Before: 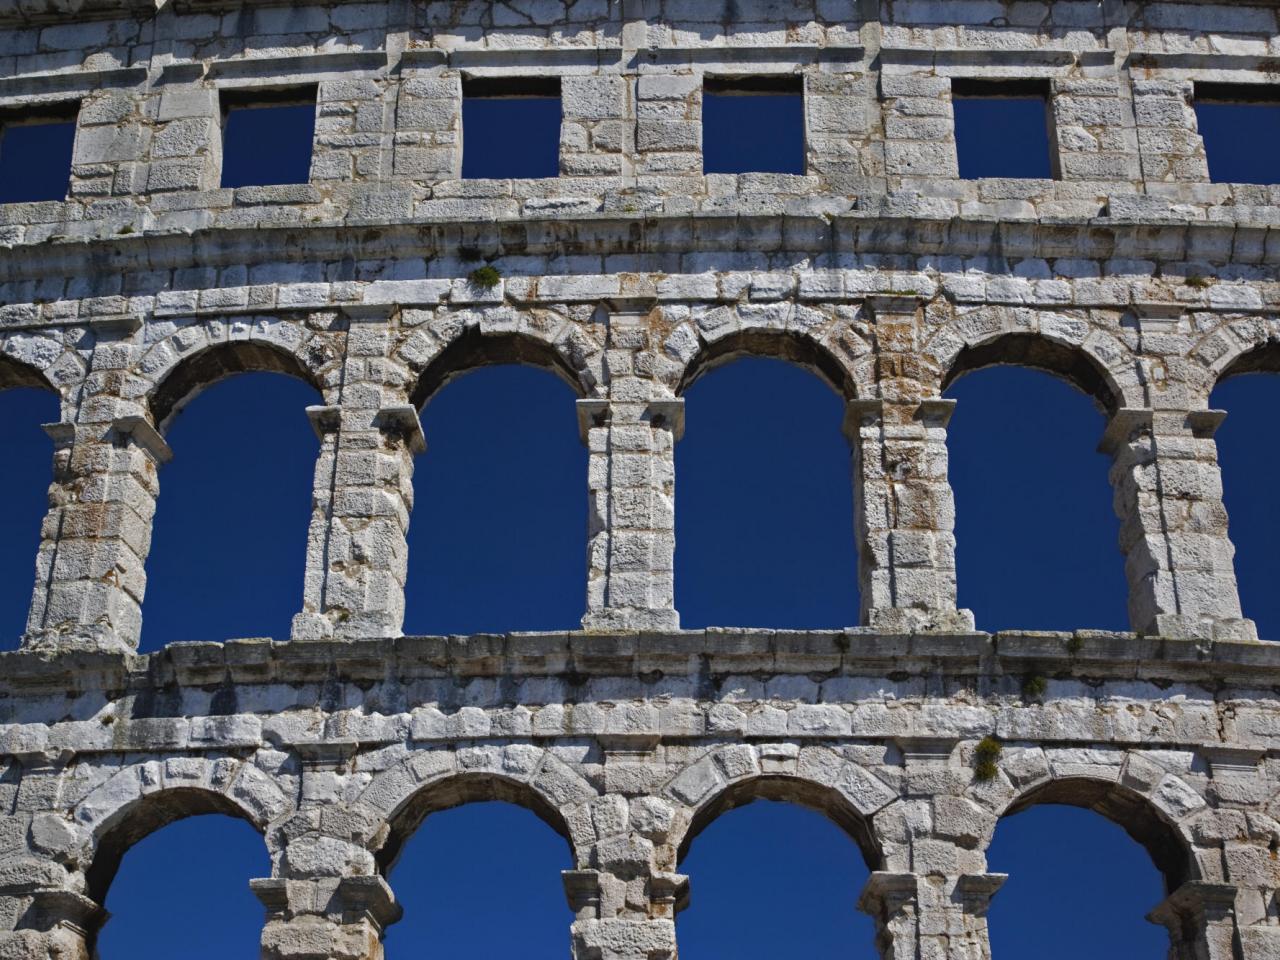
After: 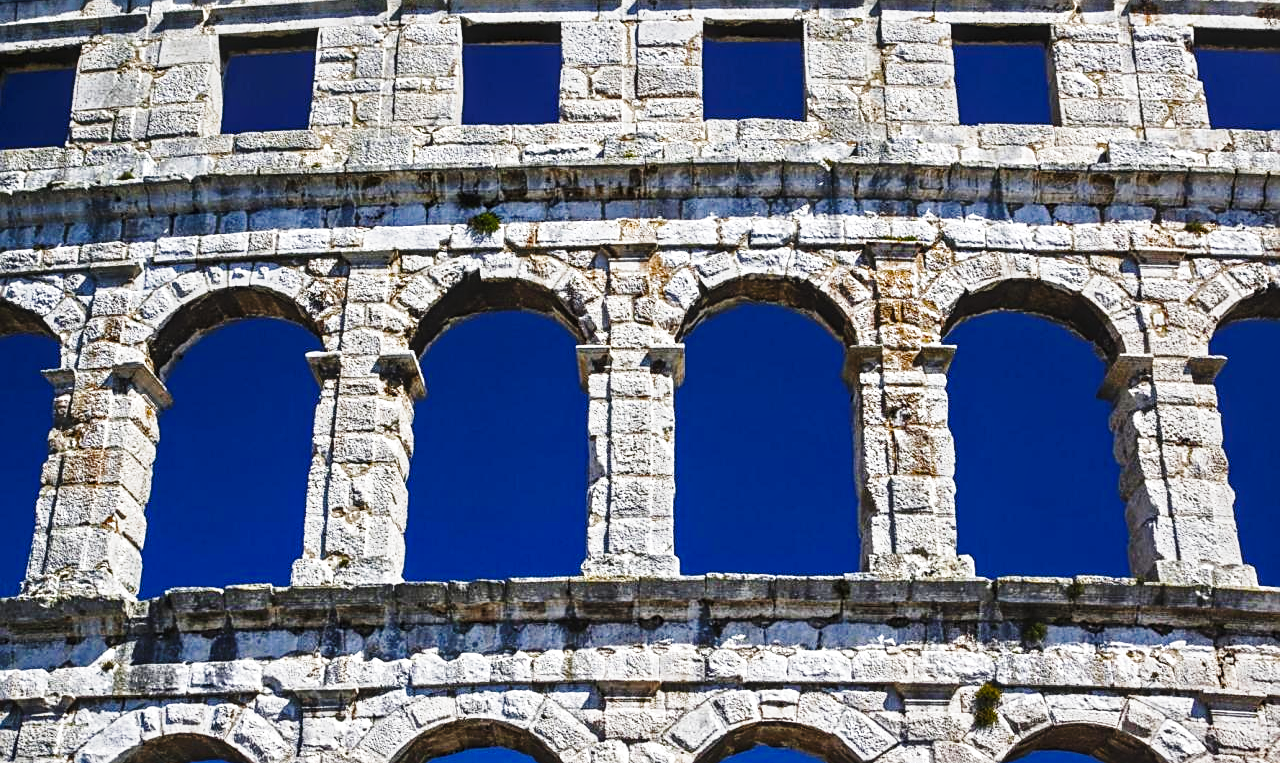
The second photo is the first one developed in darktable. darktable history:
sharpen: on, module defaults
color balance rgb: perceptual saturation grading › global saturation 20%, perceptual saturation grading › highlights -25.82%, perceptual saturation grading › shadows 25.847%, perceptual brilliance grading › global brilliance 14.972%, perceptual brilliance grading › shadows -35.461%
base curve: curves: ch0 [(0, 0) (0.028, 0.03) (0.121, 0.232) (0.46, 0.748) (0.859, 0.968) (1, 1)], preserve colors none
exposure: exposure 0.208 EV, compensate highlight preservation false
crop and rotate: top 5.653%, bottom 14.832%
local contrast: on, module defaults
